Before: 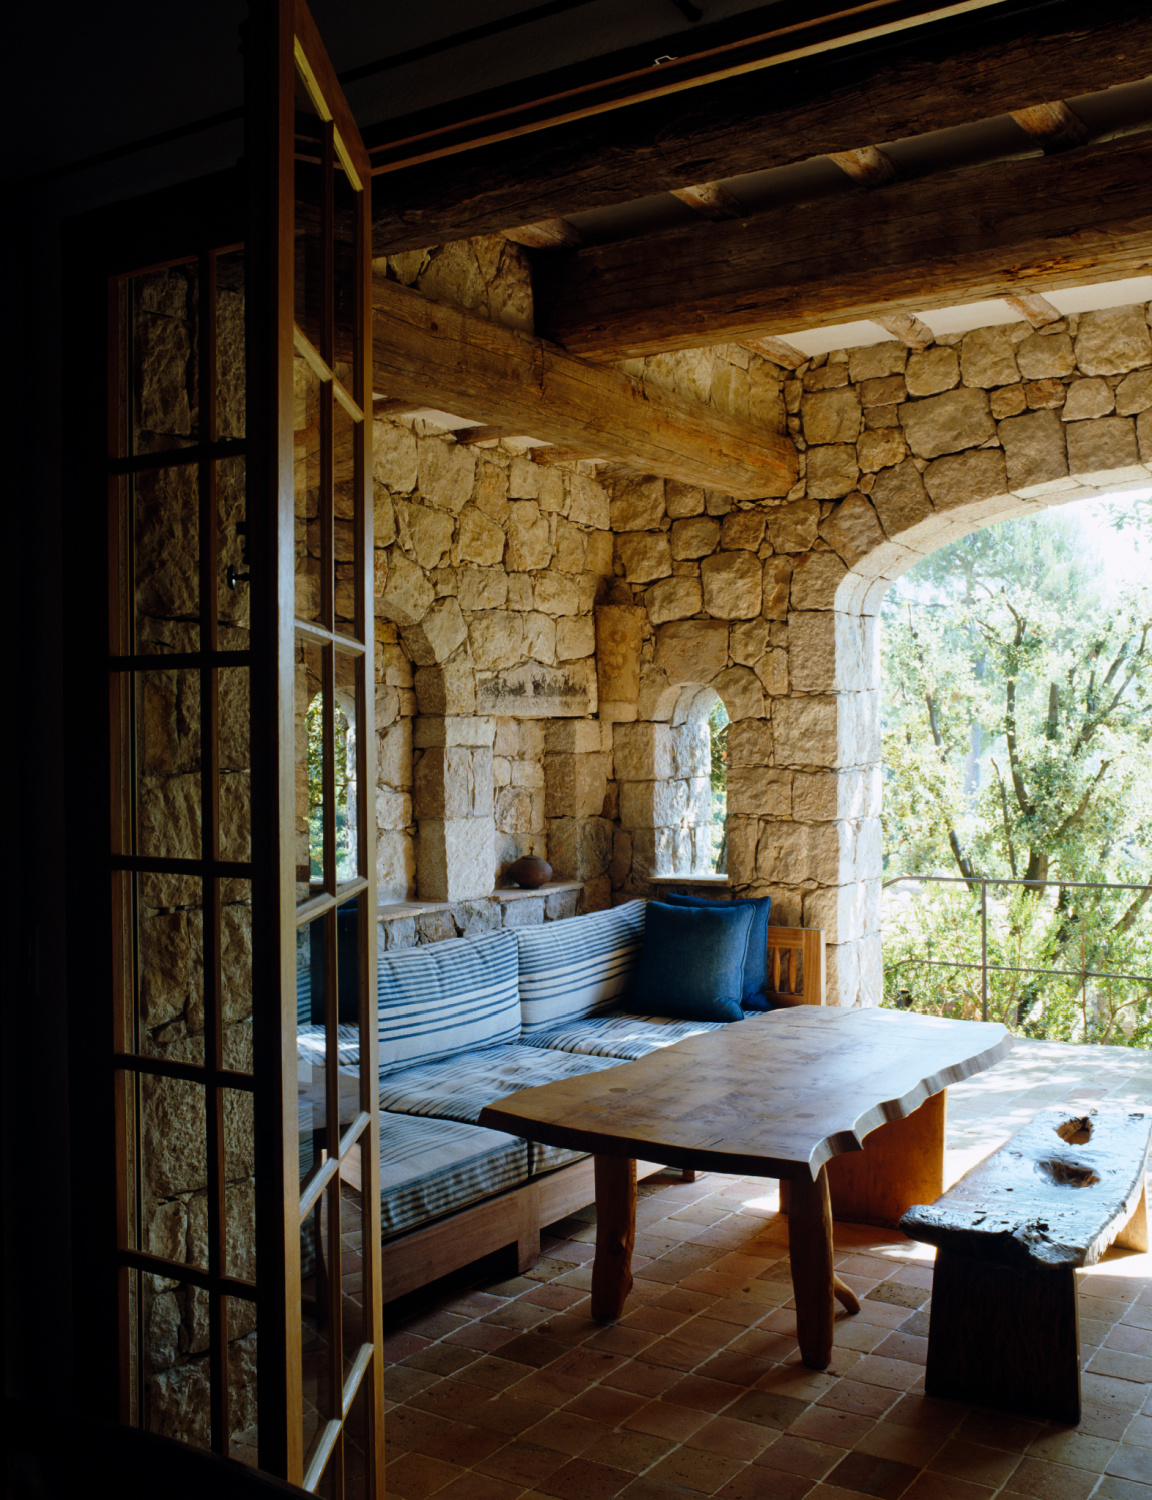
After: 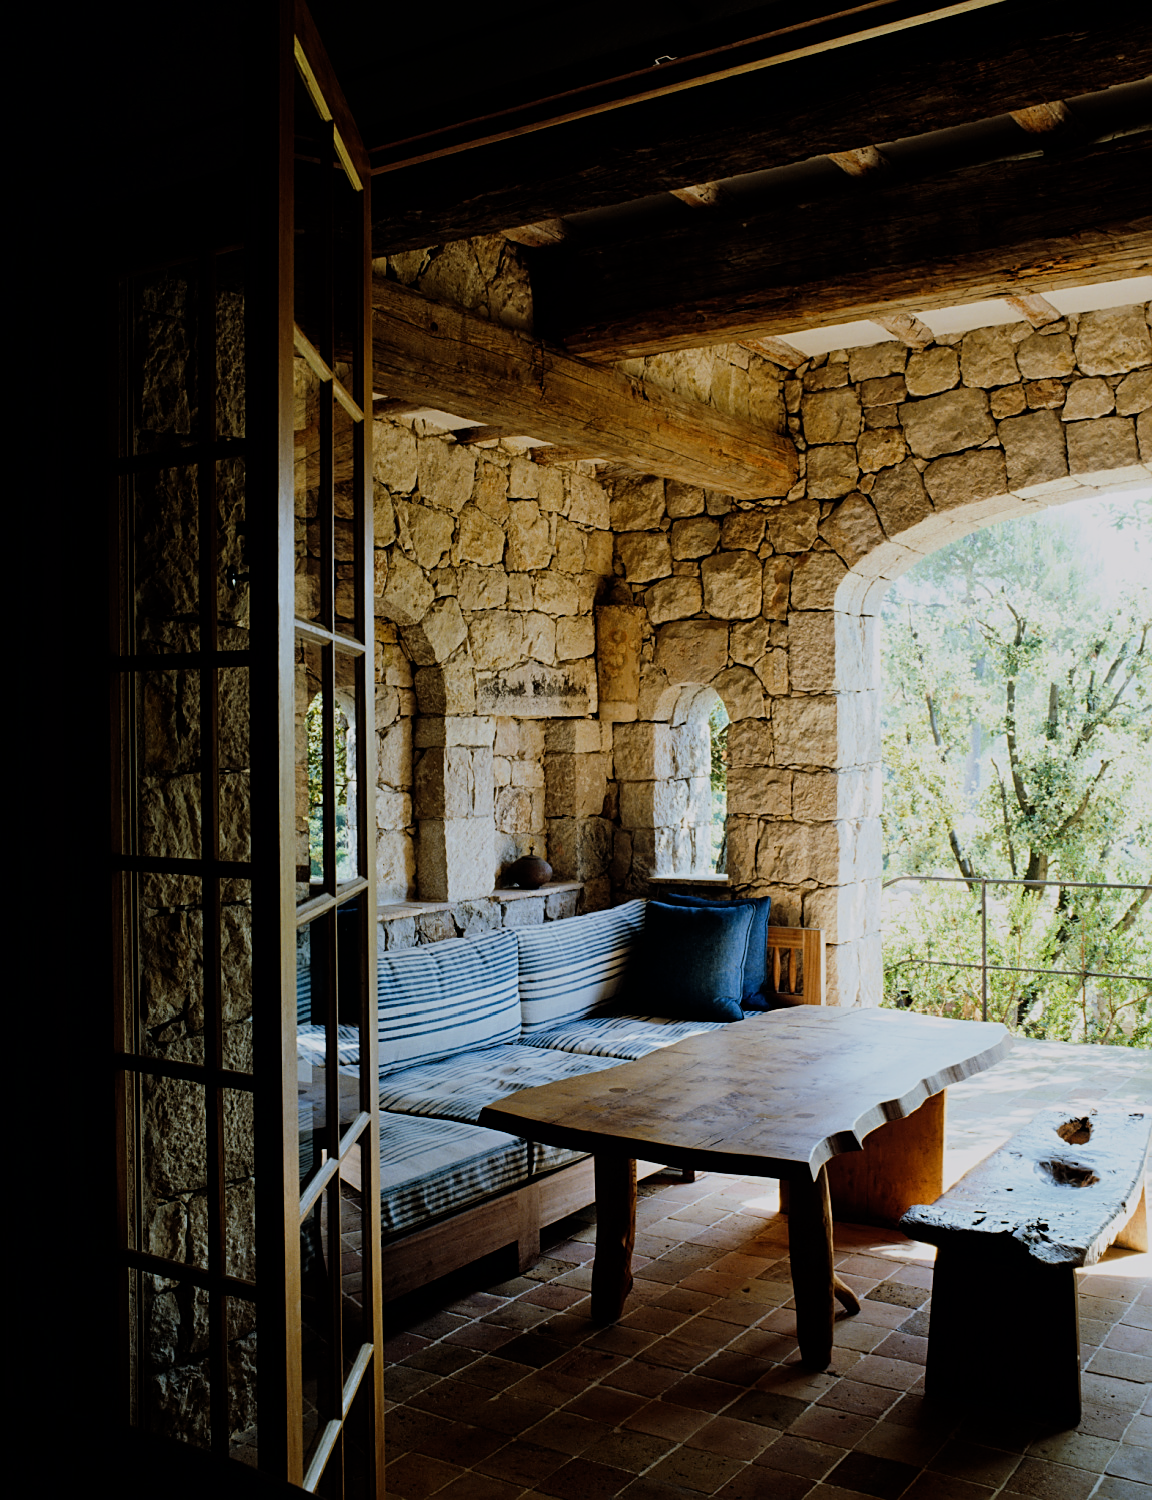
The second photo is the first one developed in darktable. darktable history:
sharpen: on, module defaults
exposure: exposure -0.01 EV, compensate exposure bias true, compensate highlight preservation false
filmic rgb: black relative exposure -7.2 EV, white relative exposure 5.35 EV, hardness 3.03
tone equalizer: -8 EV -0.437 EV, -7 EV -0.399 EV, -6 EV -0.303 EV, -5 EV -0.198 EV, -3 EV 0.202 EV, -2 EV 0.338 EV, -1 EV 0.375 EV, +0 EV 0.402 EV, edges refinement/feathering 500, mask exposure compensation -1.57 EV, preserve details no
